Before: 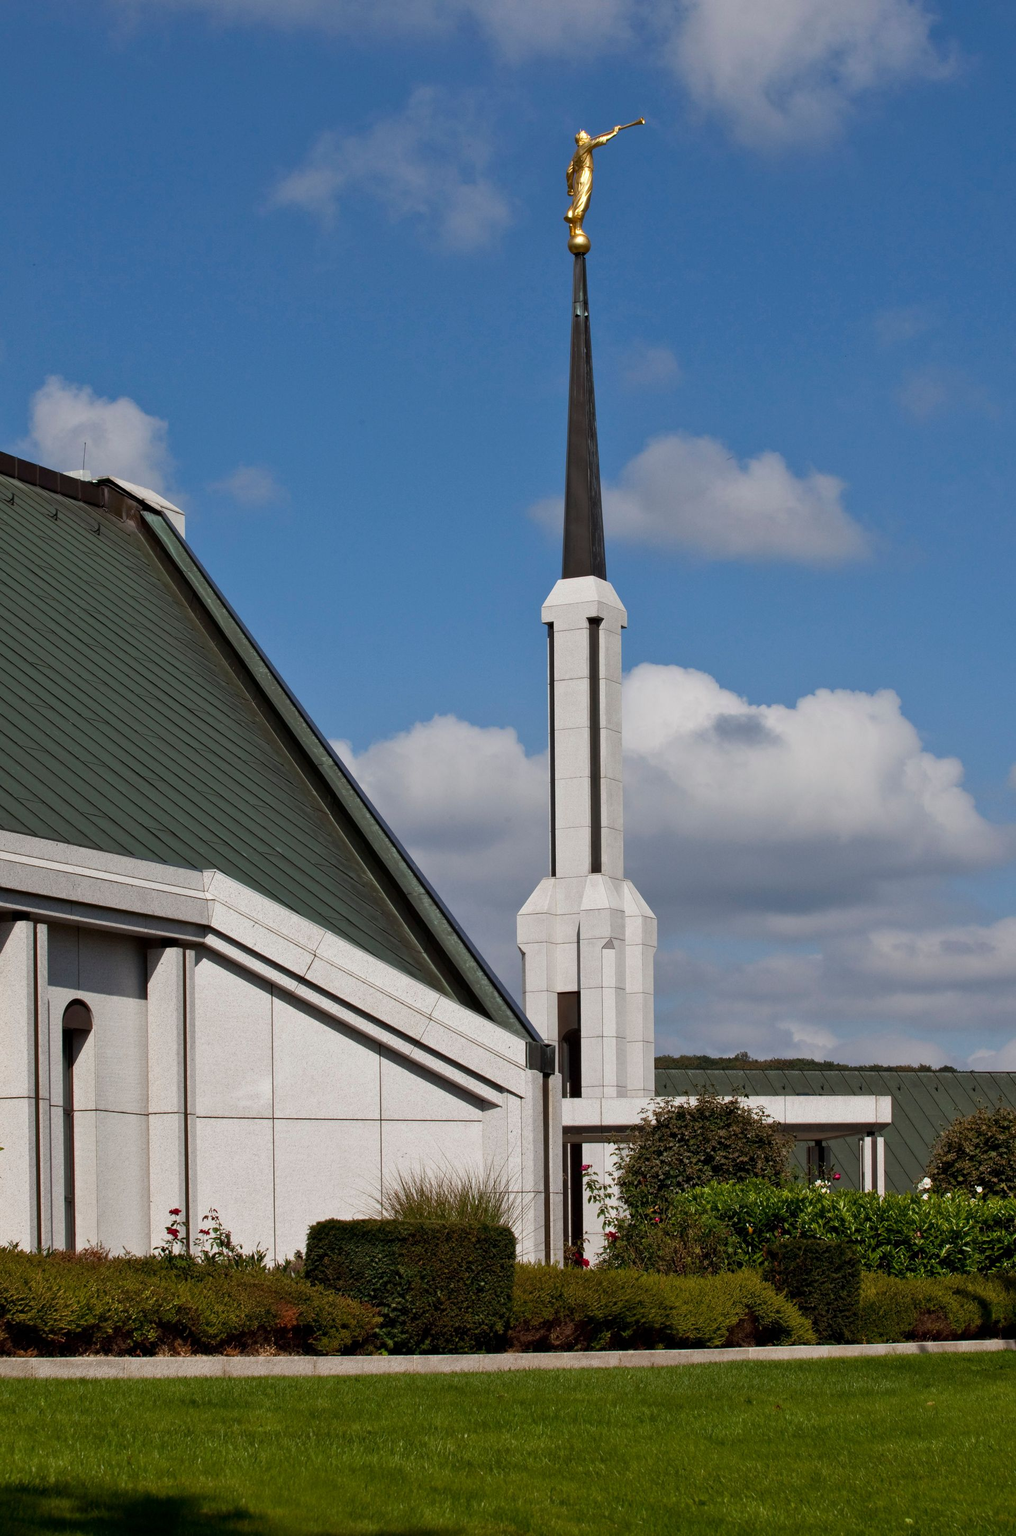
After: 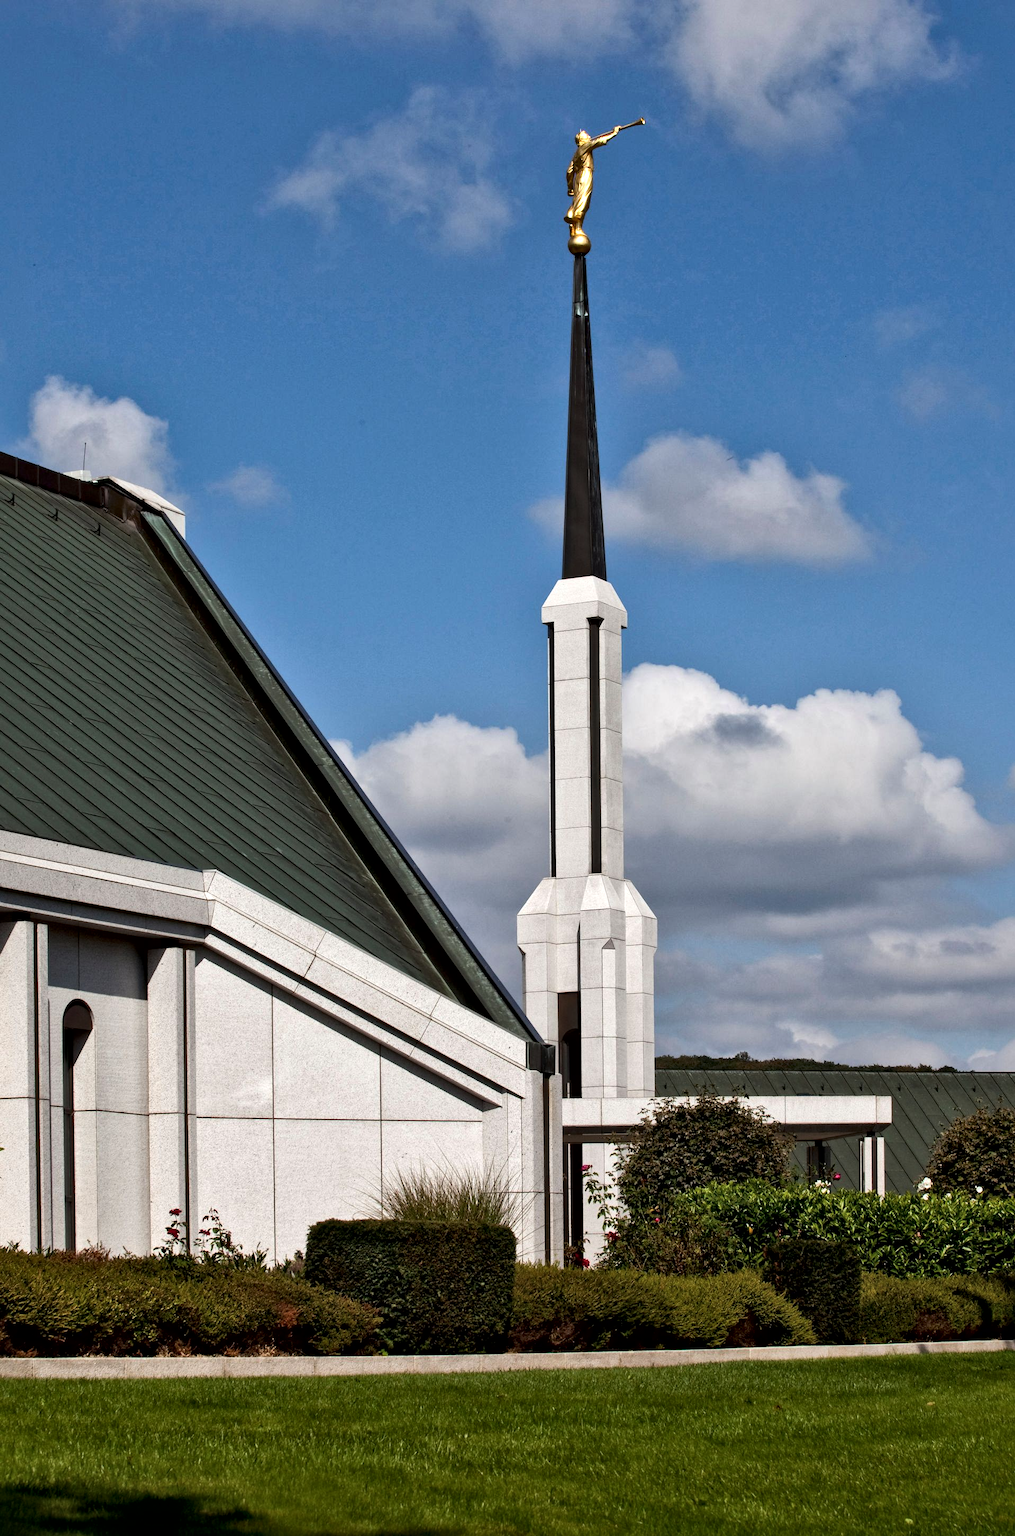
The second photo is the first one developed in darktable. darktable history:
tone equalizer: -8 EV -0.417 EV, -7 EV -0.389 EV, -6 EV -0.333 EV, -5 EV -0.222 EV, -3 EV 0.222 EV, -2 EV 0.333 EV, -1 EV 0.389 EV, +0 EV 0.417 EV, edges refinement/feathering 500, mask exposure compensation -1.57 EV, preserve details no
local contrast: mode bilateral grid, contrast 50, coarseness 50, detail 150%, midtone range 0.2
